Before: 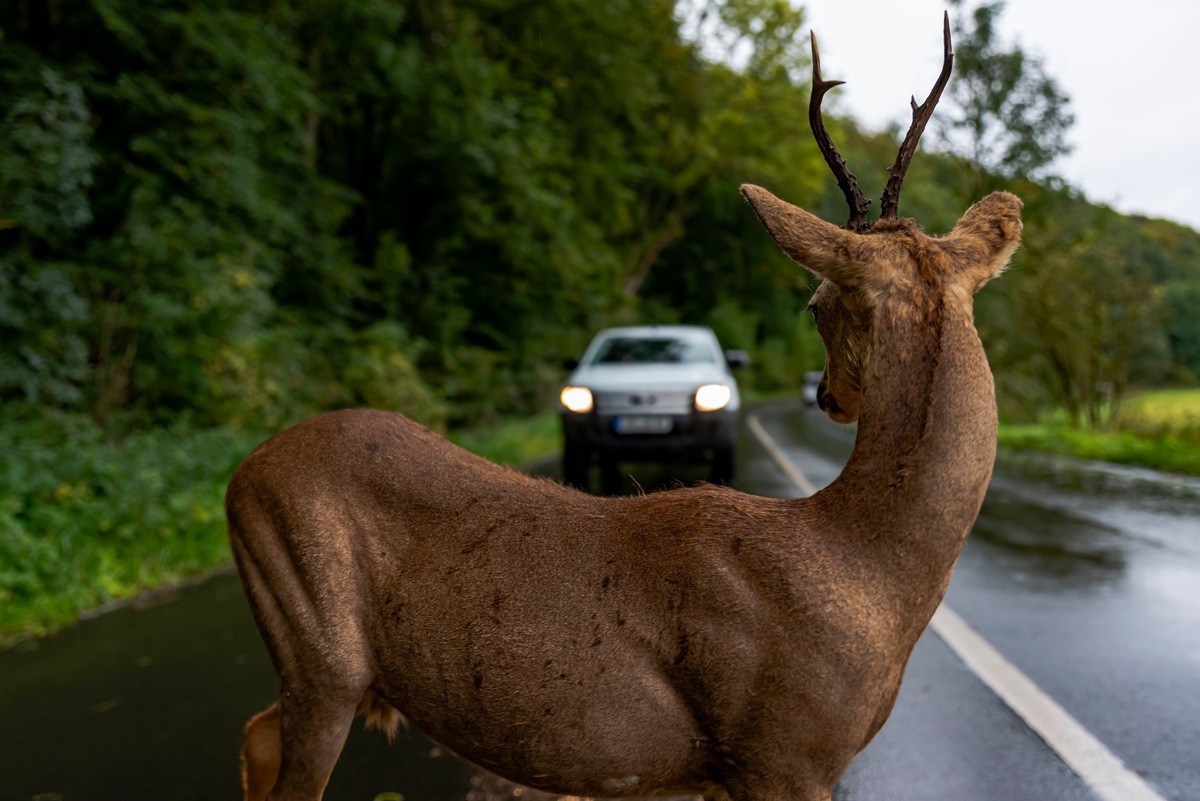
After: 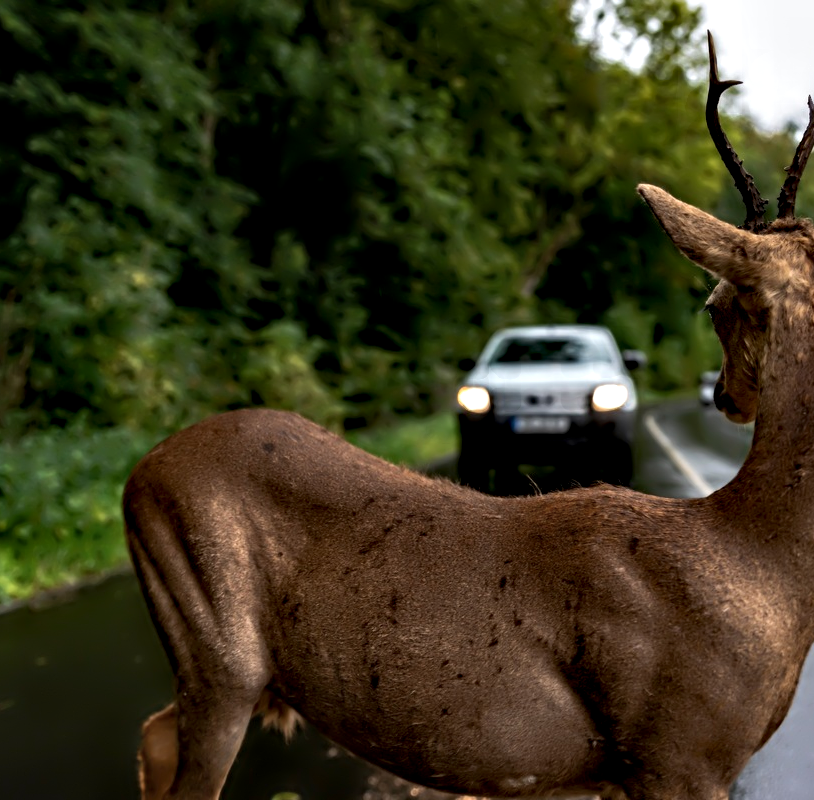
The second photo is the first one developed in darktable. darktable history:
contrast equalizer: octaves 7, y [[0.783, 0.666, 0.575, 0.77, 0.556, 0.501], [0.5 ×6], [0.5 ×6], [0, 0.02, 0.272, 0.399, 0.062, 0], [0 ×6]]
crop and rotate: left 8.663%, right 23.464%
